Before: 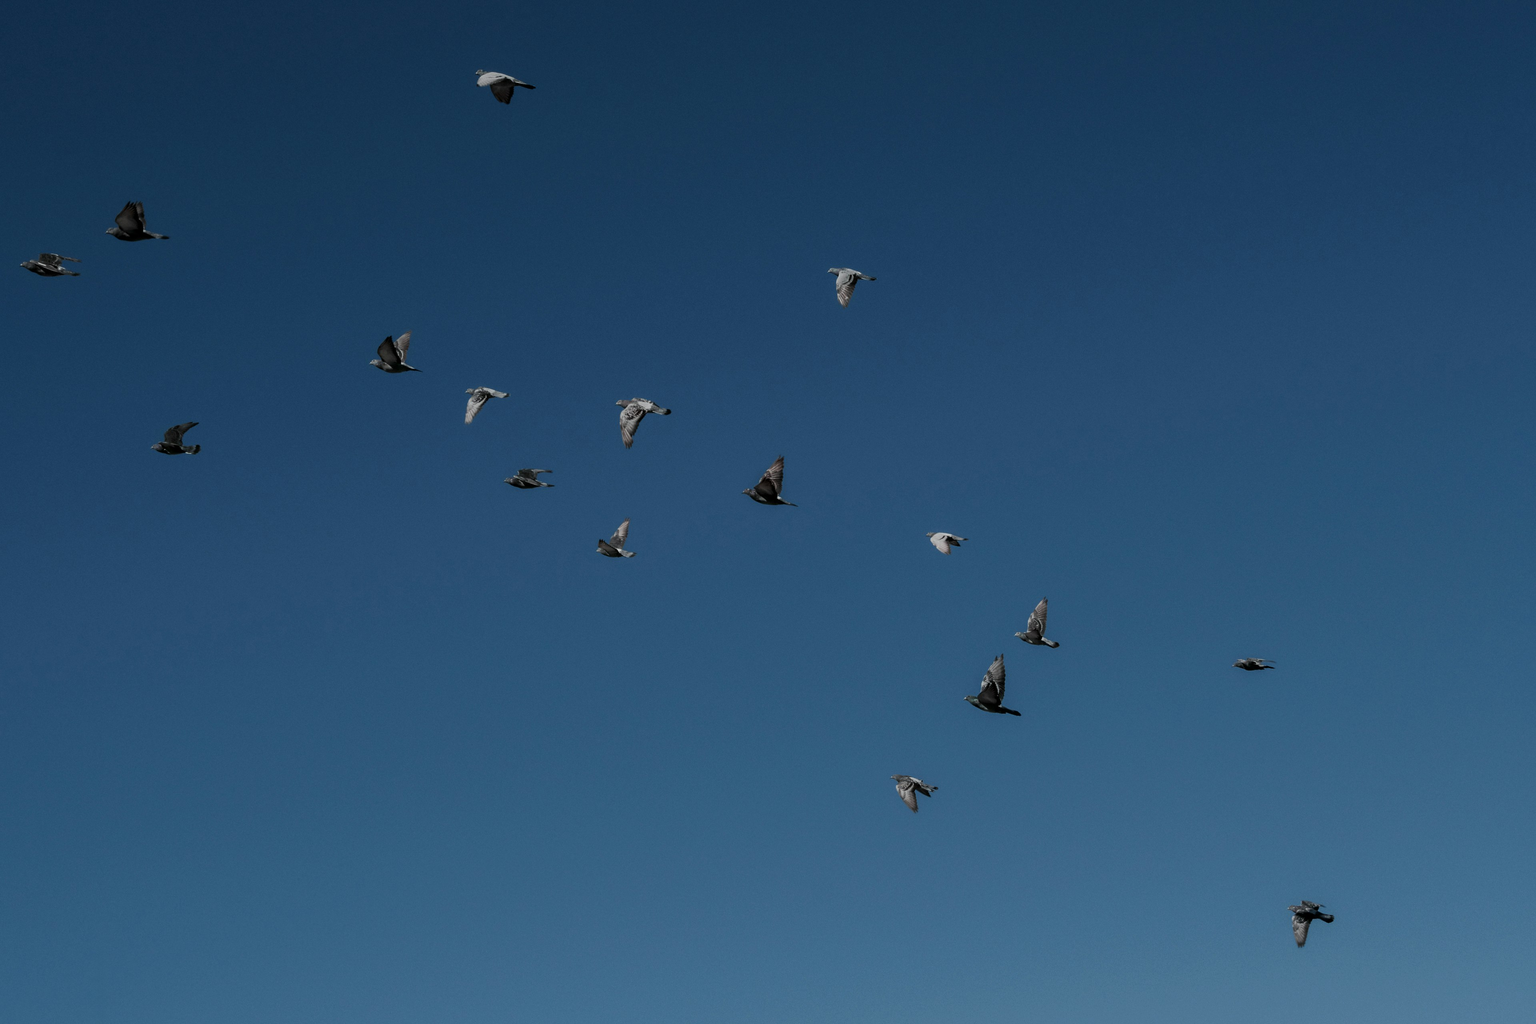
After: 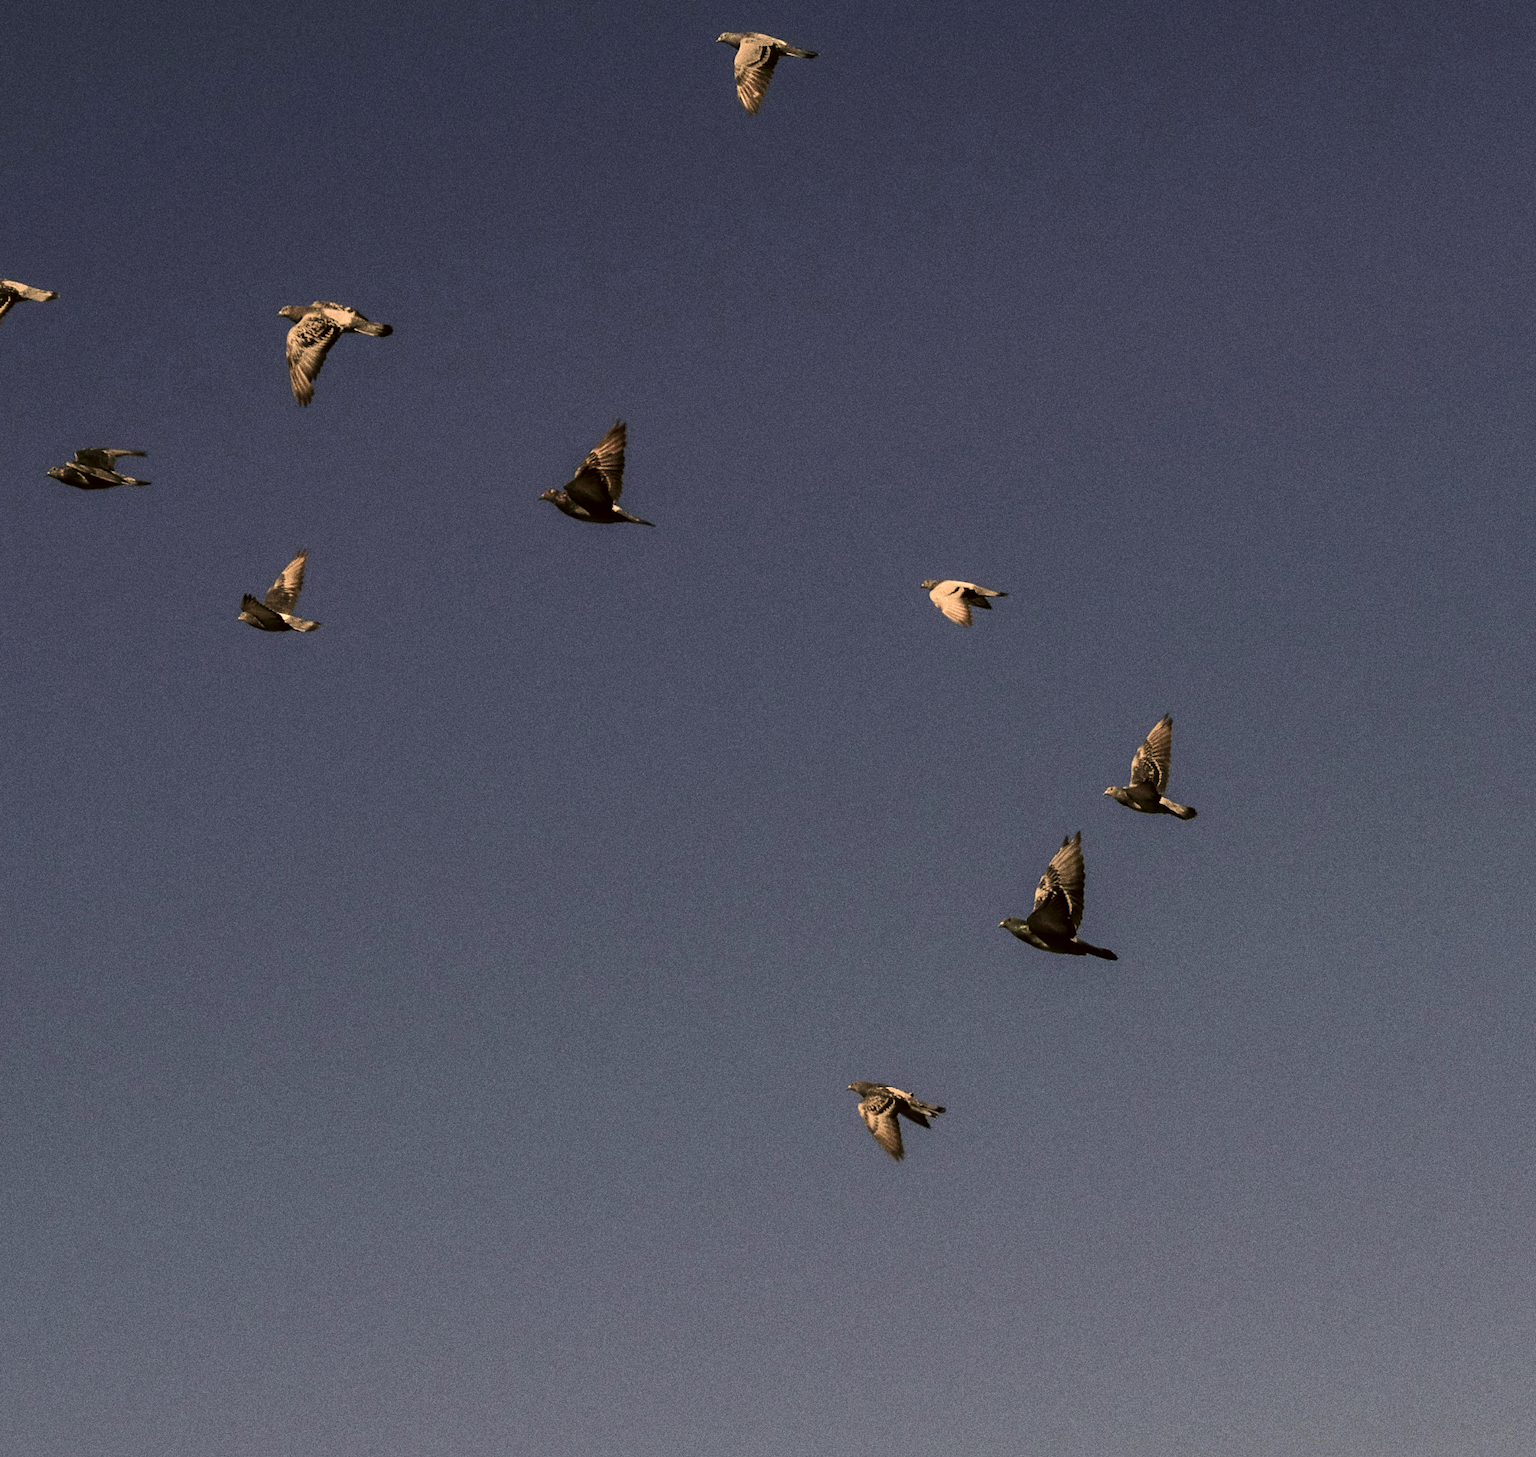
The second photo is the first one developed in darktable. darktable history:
crop: left 31.379%, top 24.658%, right 20.326%, bottom 6.628%
velvia: on, module defaults
tone equalizer: -8 EV -0.75 EV, -7 EV -0.7 EV, -6 EV -0.6 EV, -5 EV -0.4 EV, -3 EV 0.4 EV, -2 EV 0.6 EV, -1 EV 0.7 EV, +0 EV 0.75 EV, edges refinement/feathering 500, mask exposure compensation -1.57 EV, preserve details no
grain: coarseness 0.09 ISO, strength 40%
color correction: highlights a* 17.94, highlights b* 35.39, shadows a* 1.48, shadows b* 6.42, saturation 1.01
